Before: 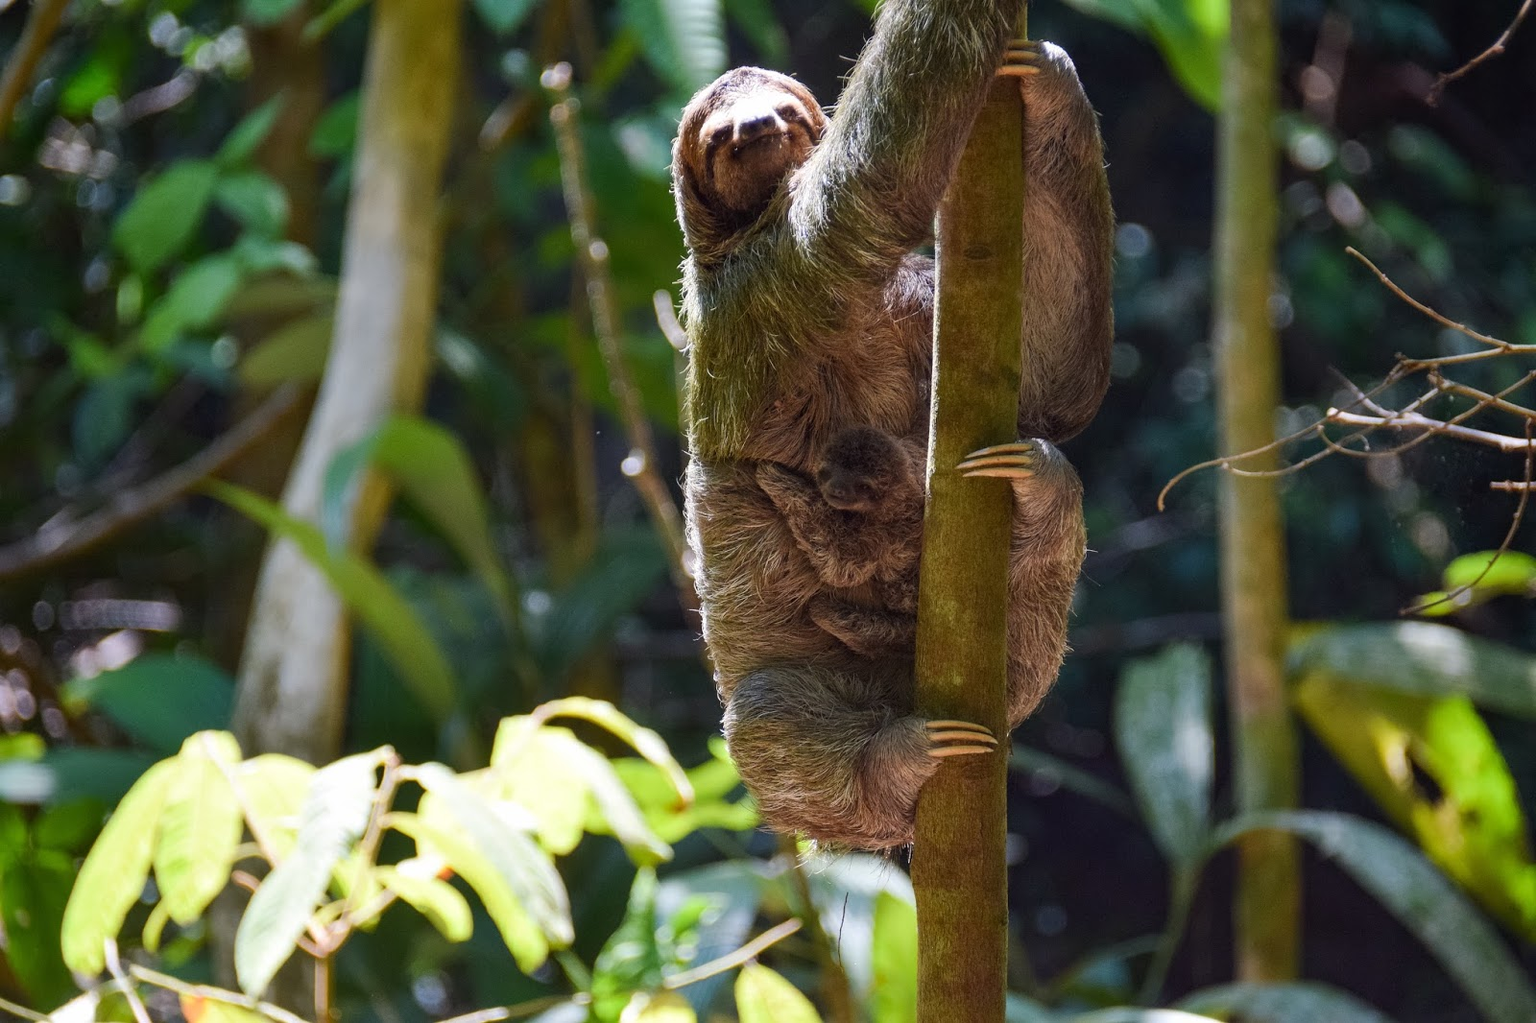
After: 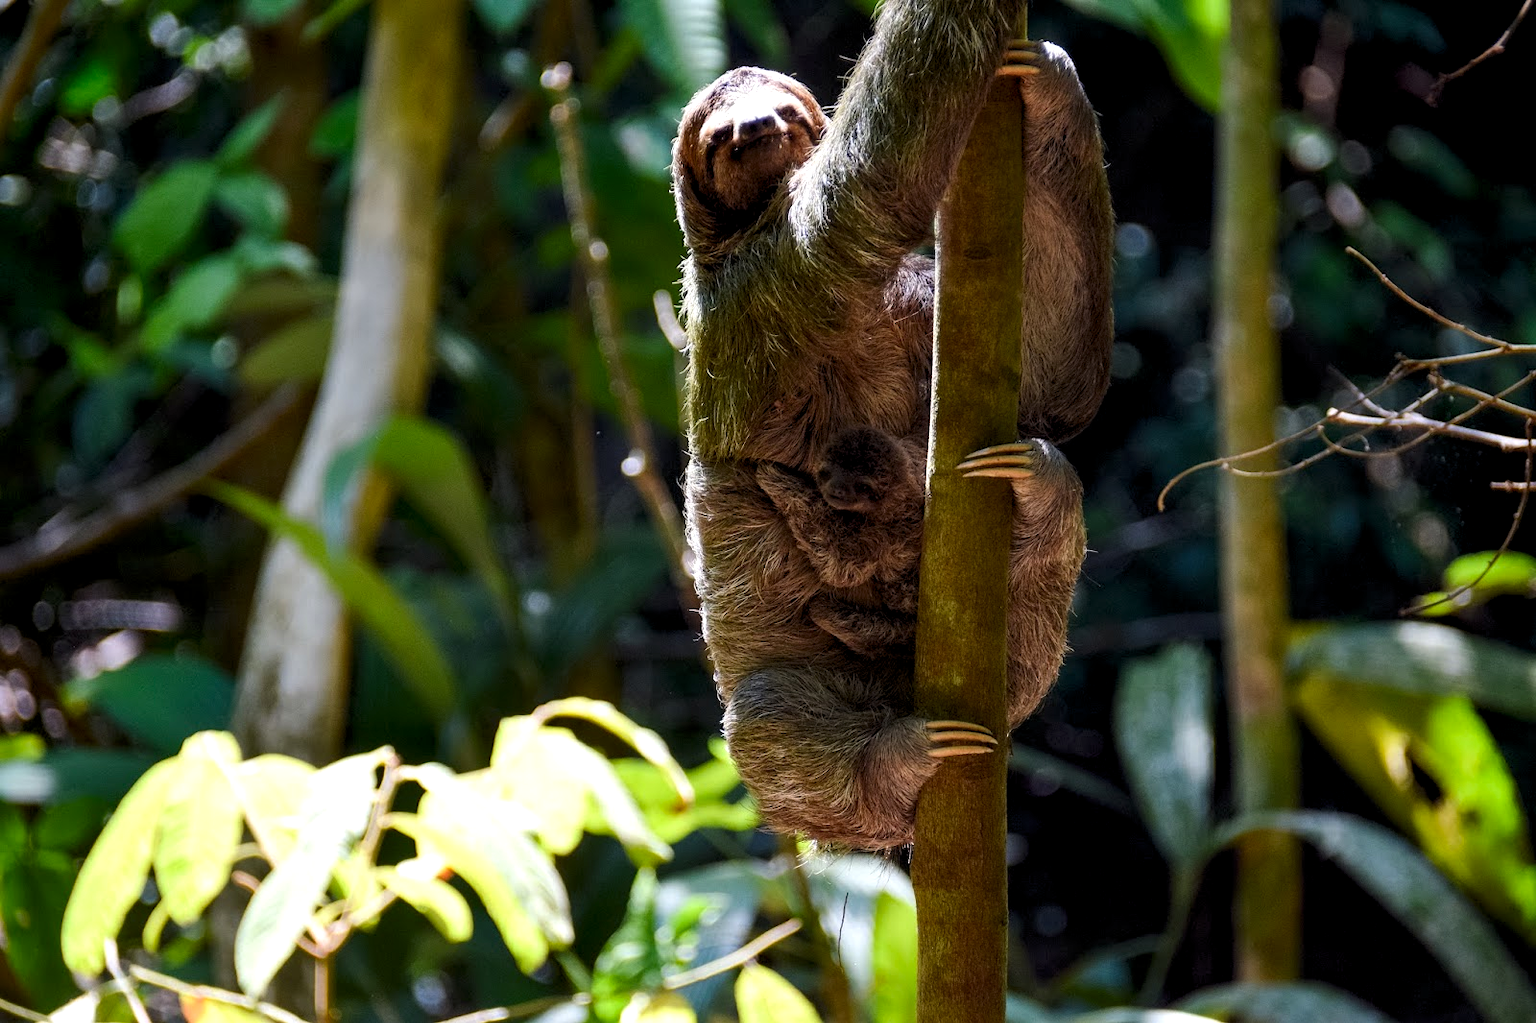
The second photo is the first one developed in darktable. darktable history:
contrast brightness saturation: contrast 0.07, brightness -0.13, saturation 0.06
rgb levels: levels [[0.01, 0.419, 0.839], [0, 0.5, 1], [0, 0.5, 1]]
